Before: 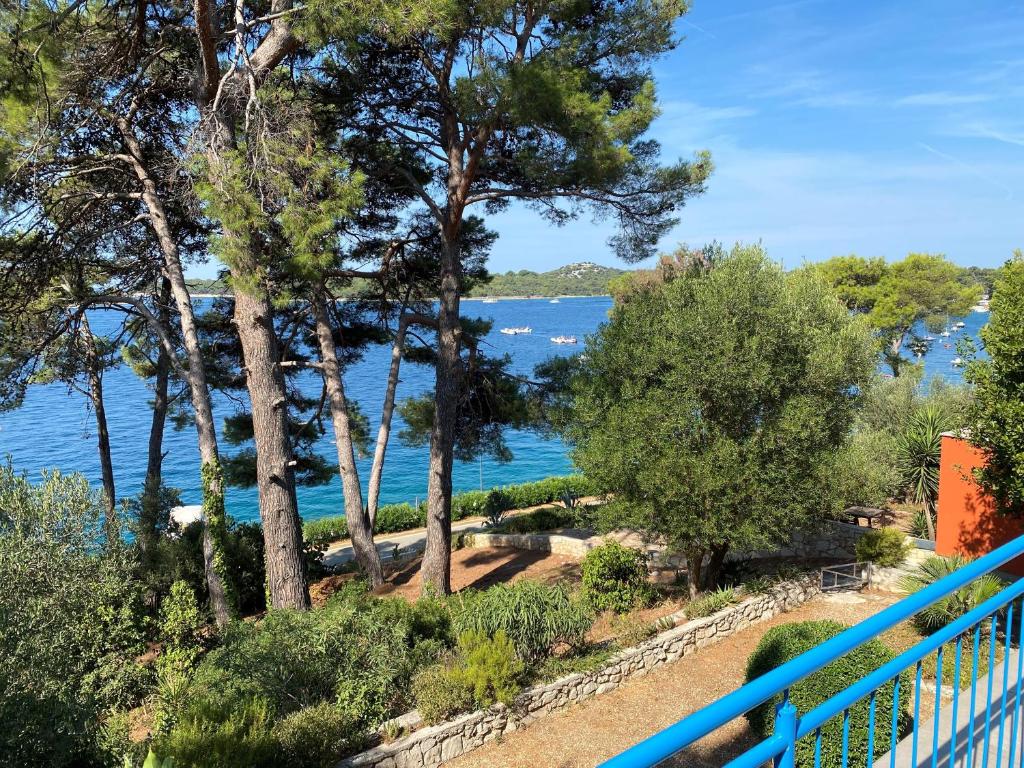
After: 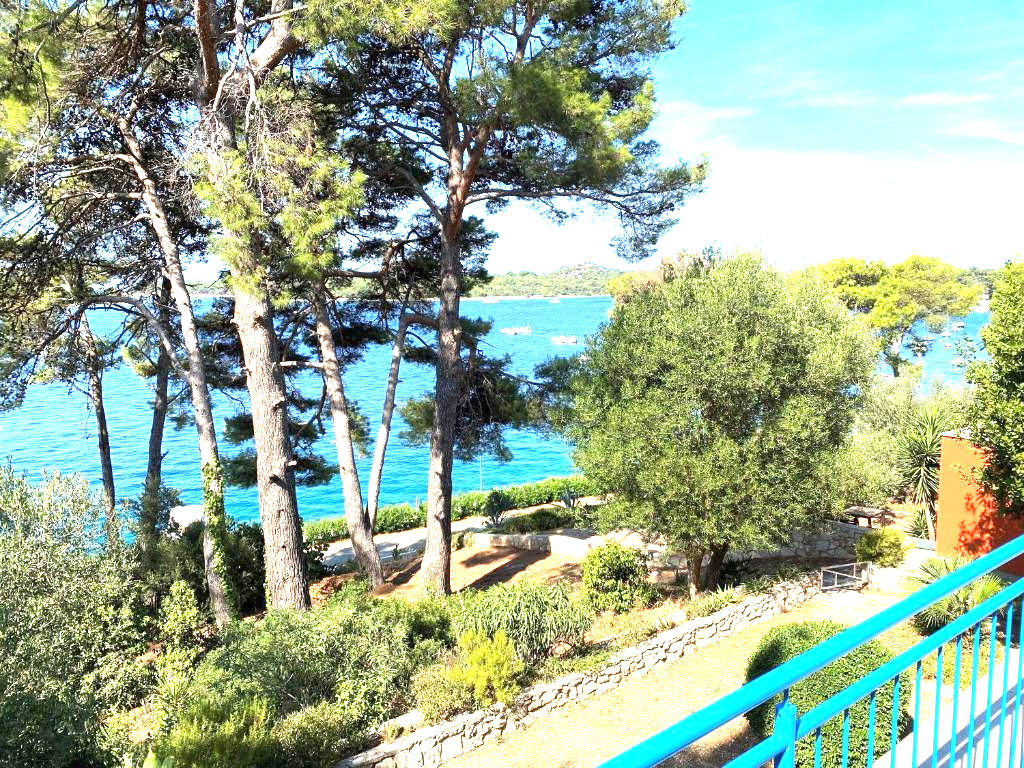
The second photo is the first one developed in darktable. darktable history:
exposure: black level correction 0, exposure 1.583 EV, compensate exposure bias true, compensate highlight preservation false
